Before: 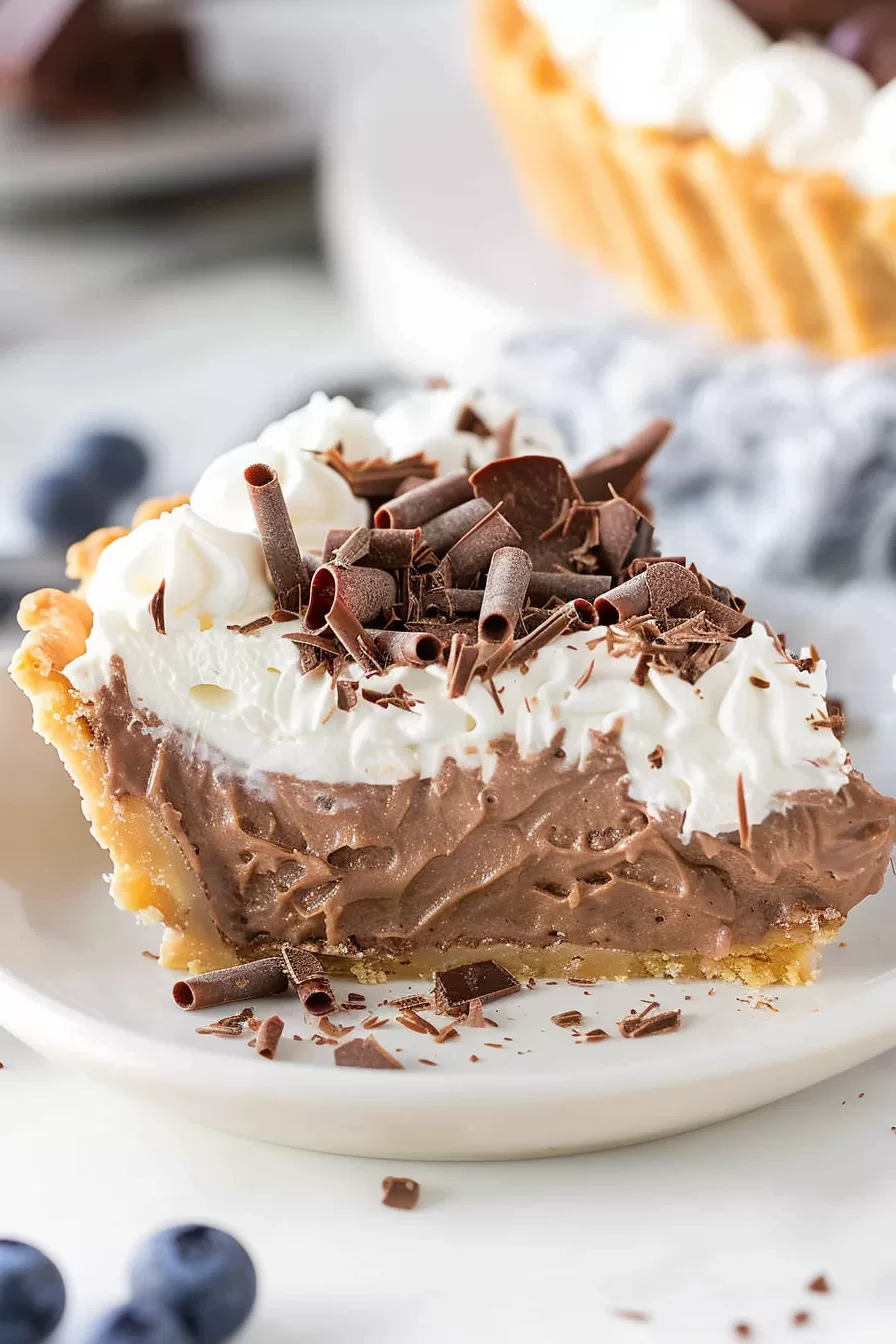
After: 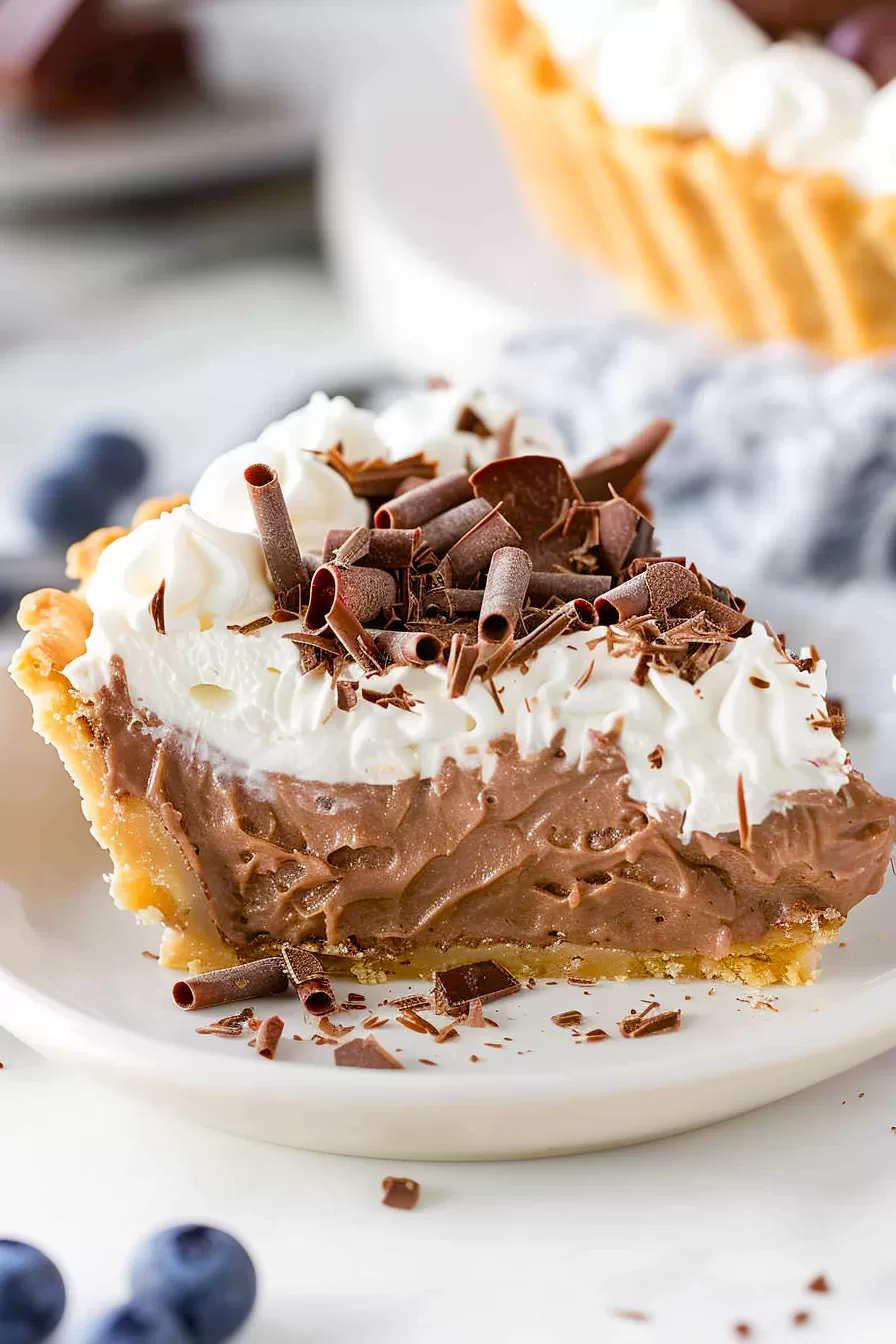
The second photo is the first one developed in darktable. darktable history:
color balance rgb: shadows lift › luminance -9.068%, perceptual saturation grading › global saturation 20%, perceptual saturation grading › highlights -25.15%, perceptual saturation grading › shadows 24.393%, global vibrance 20%
